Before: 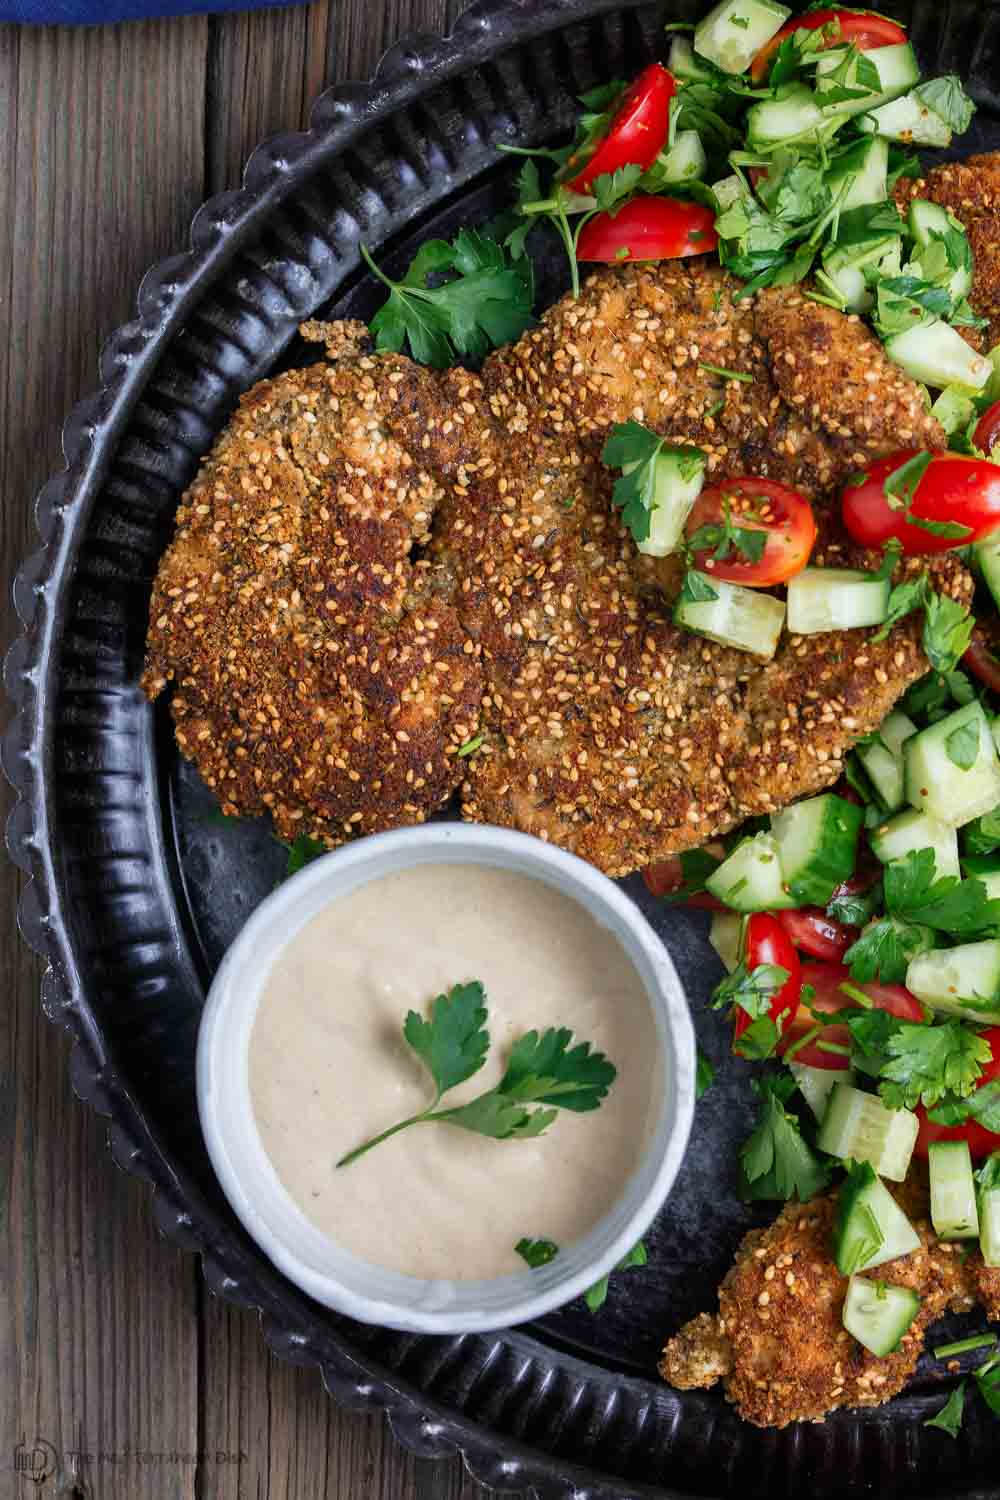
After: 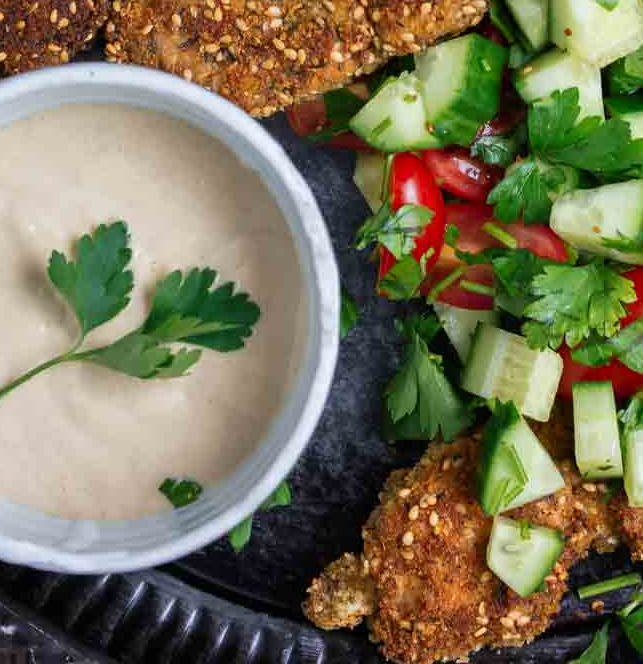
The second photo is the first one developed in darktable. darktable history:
crop and rotate: left 35.61%, top 50.684%, bottom 4.991%
